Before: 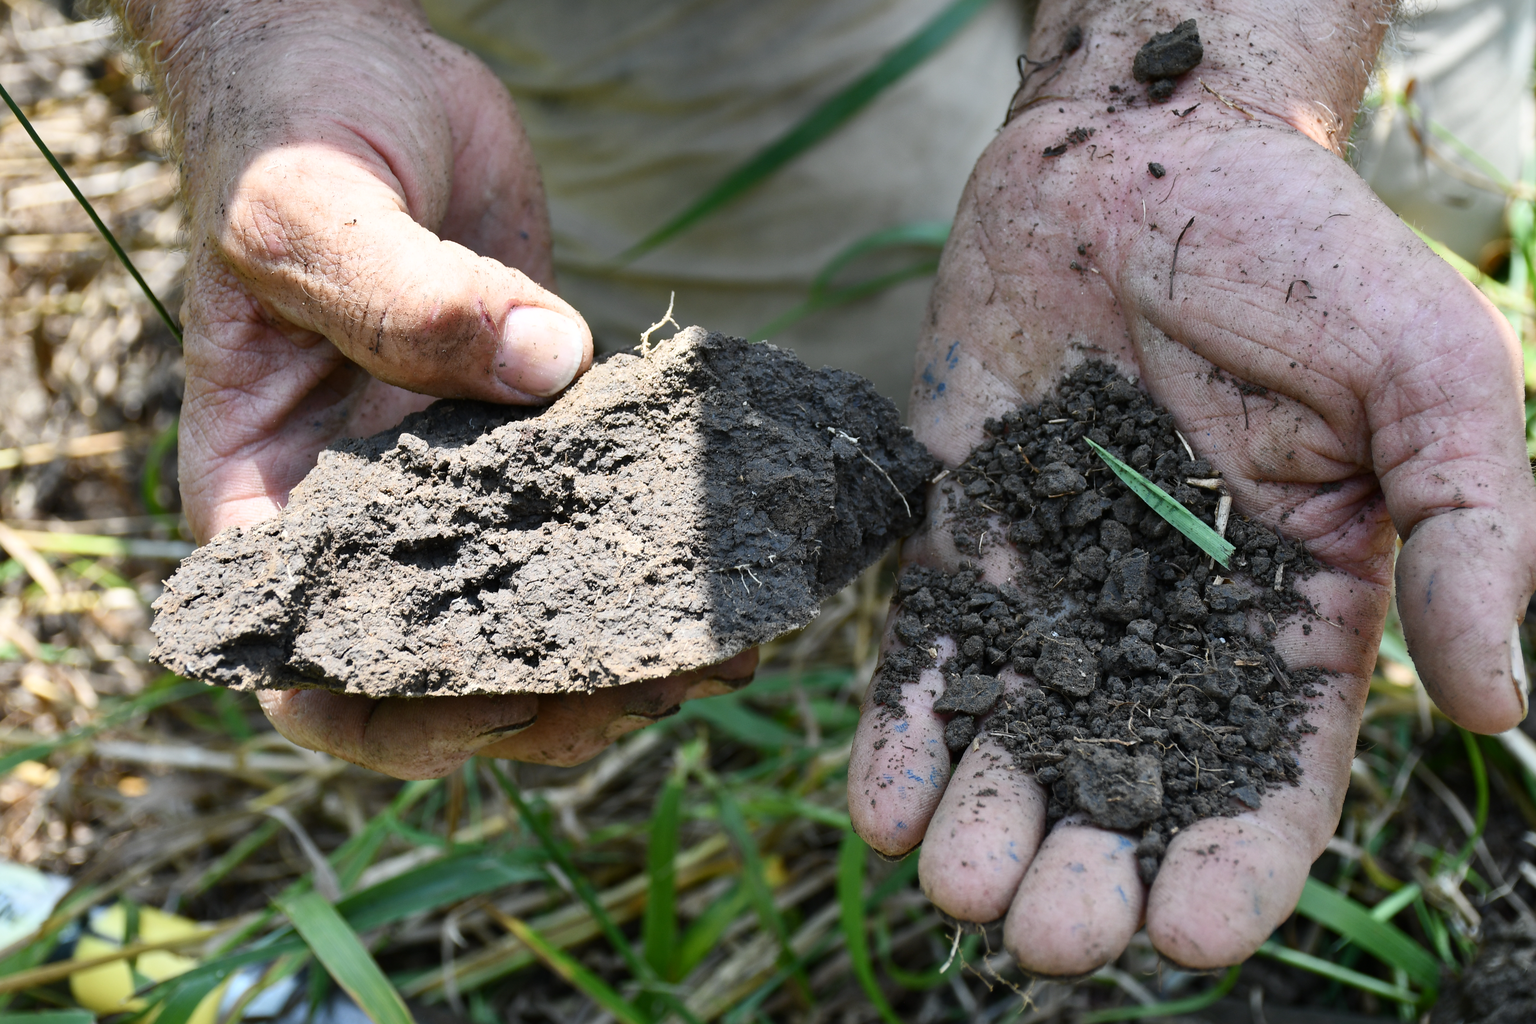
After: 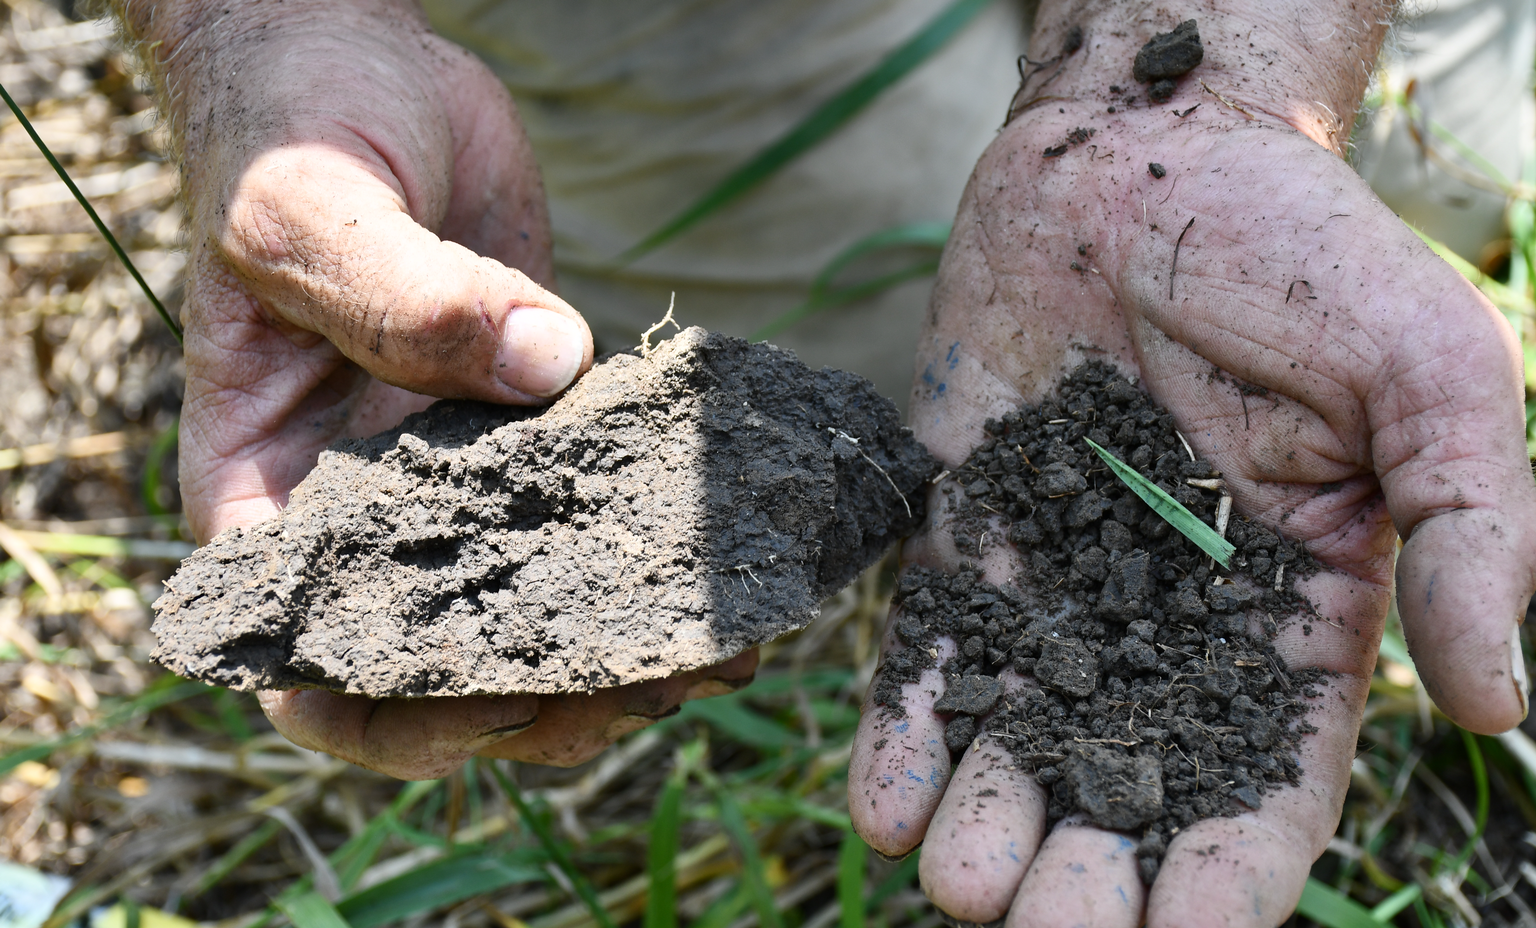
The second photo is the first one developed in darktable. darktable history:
crop and rotate "nj": bottom 9.27%
